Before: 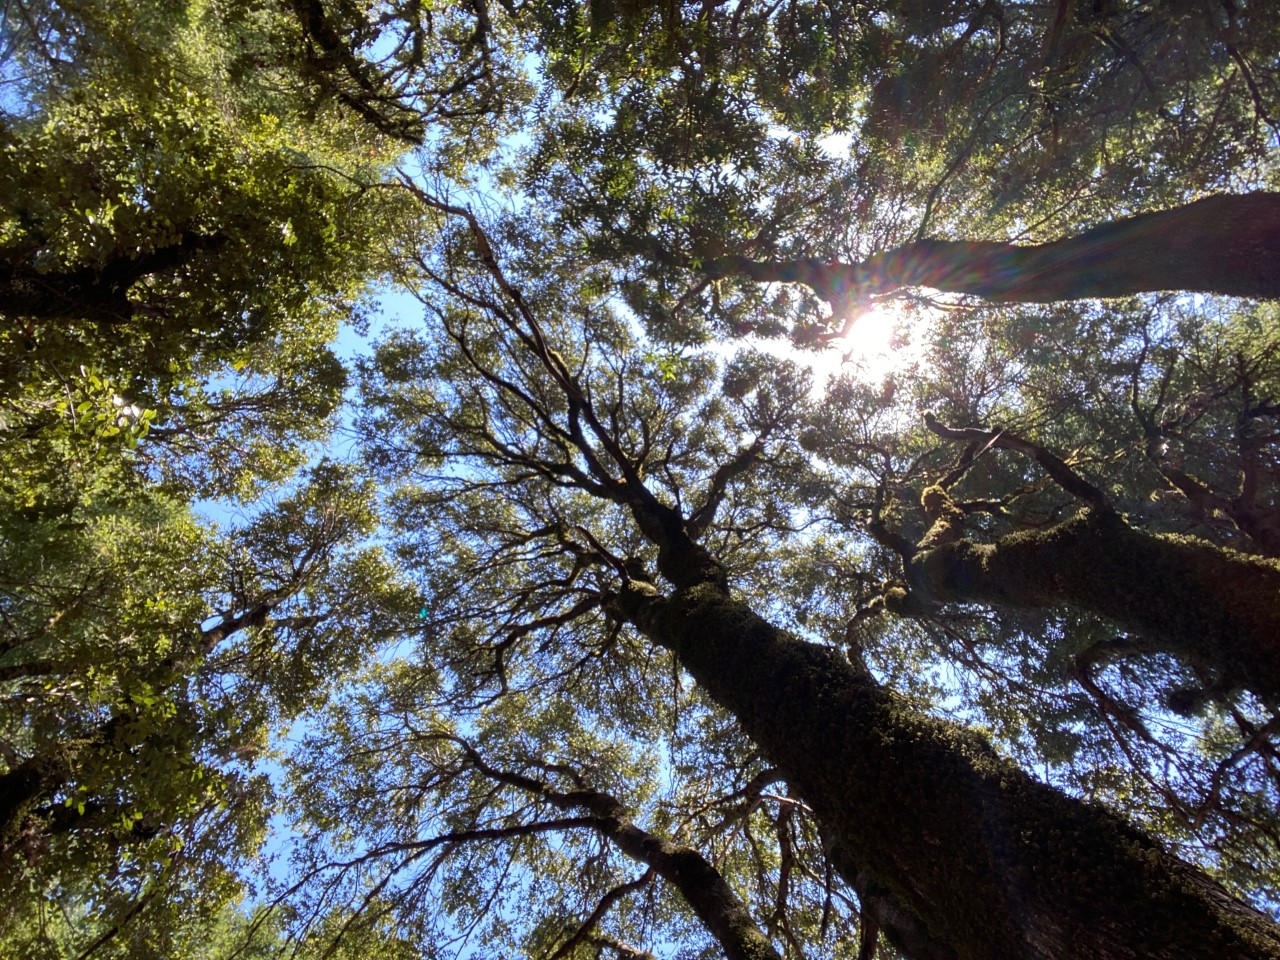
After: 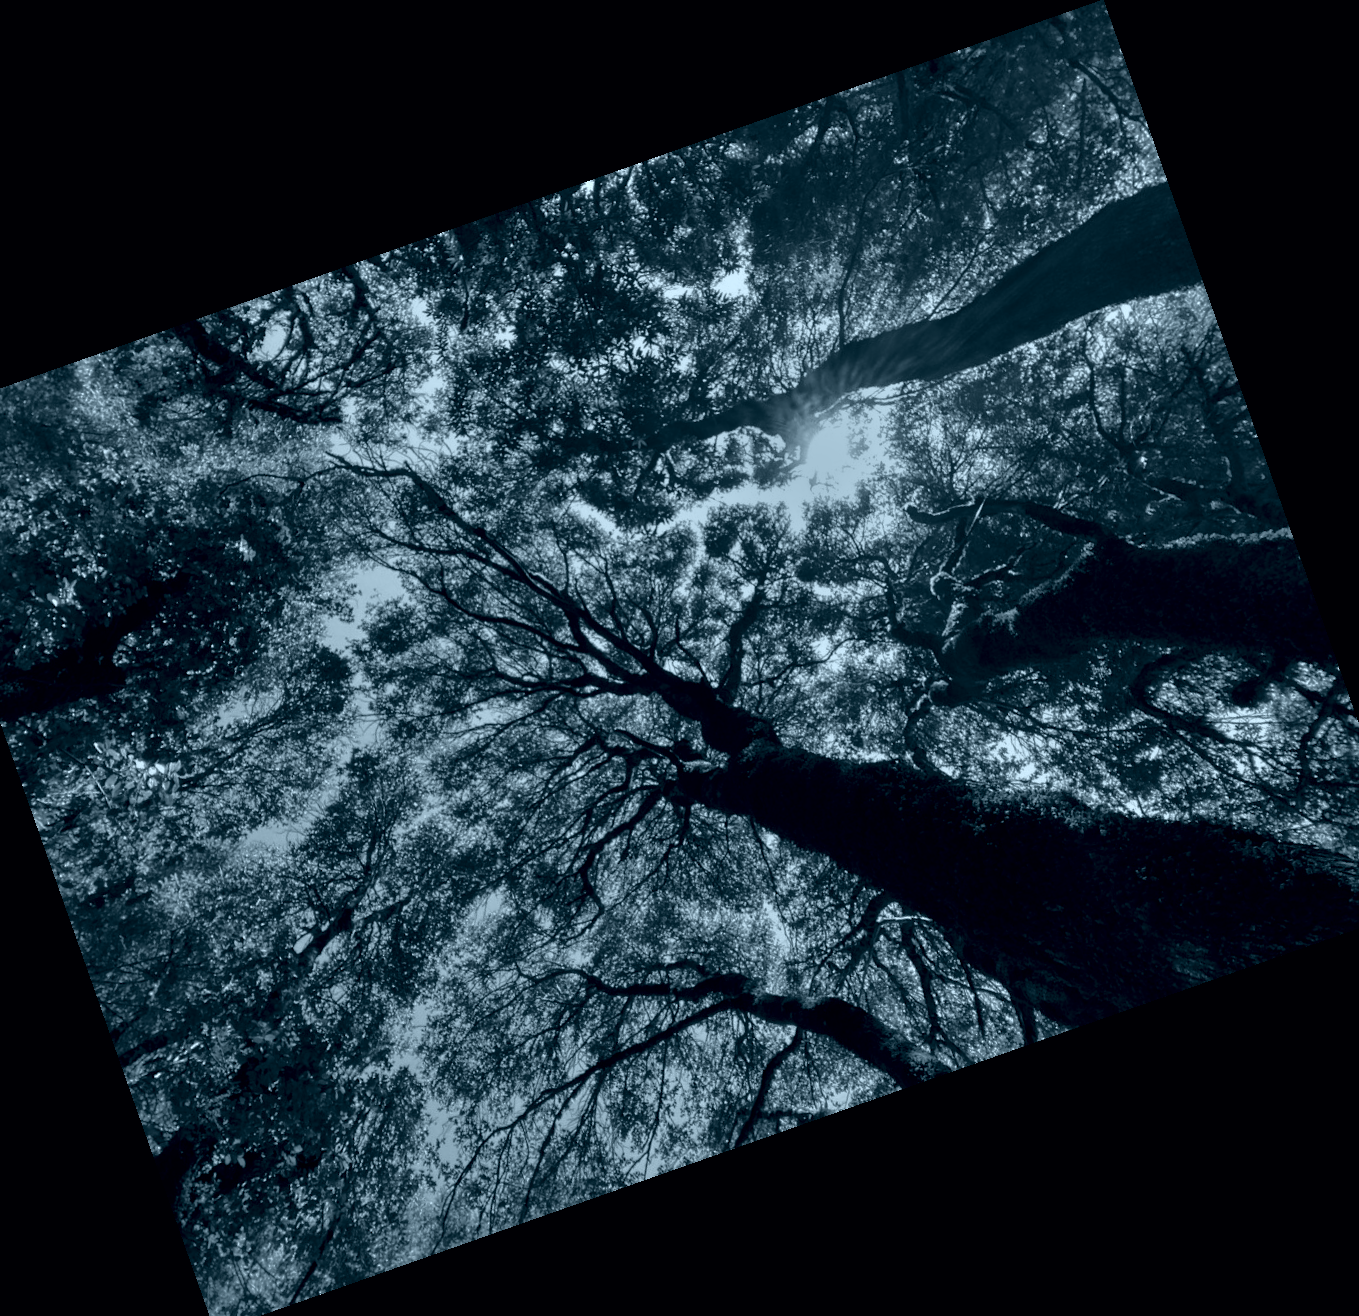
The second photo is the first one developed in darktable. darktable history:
crop and rotate: angle 19.43°, left 6.812%, right 4.125%, bottom 1.087%
shadows and highlights: soften with gaussian
color balance rgb: linear chroma grading › shadows -10%, linear chroma grading › global chroma 20%, perceptual saturation grading › global saturation 15%, perceptual brilliance grading › global brilliance 30%, perceptual brilliance grading › highlights 12%, perceptual brilliance grading › mid-tones 24%, global vibrance 20%
colorize: hue 194.4°, saturation 29%, source mix 61.75%, lightness 3.98%, version 1
